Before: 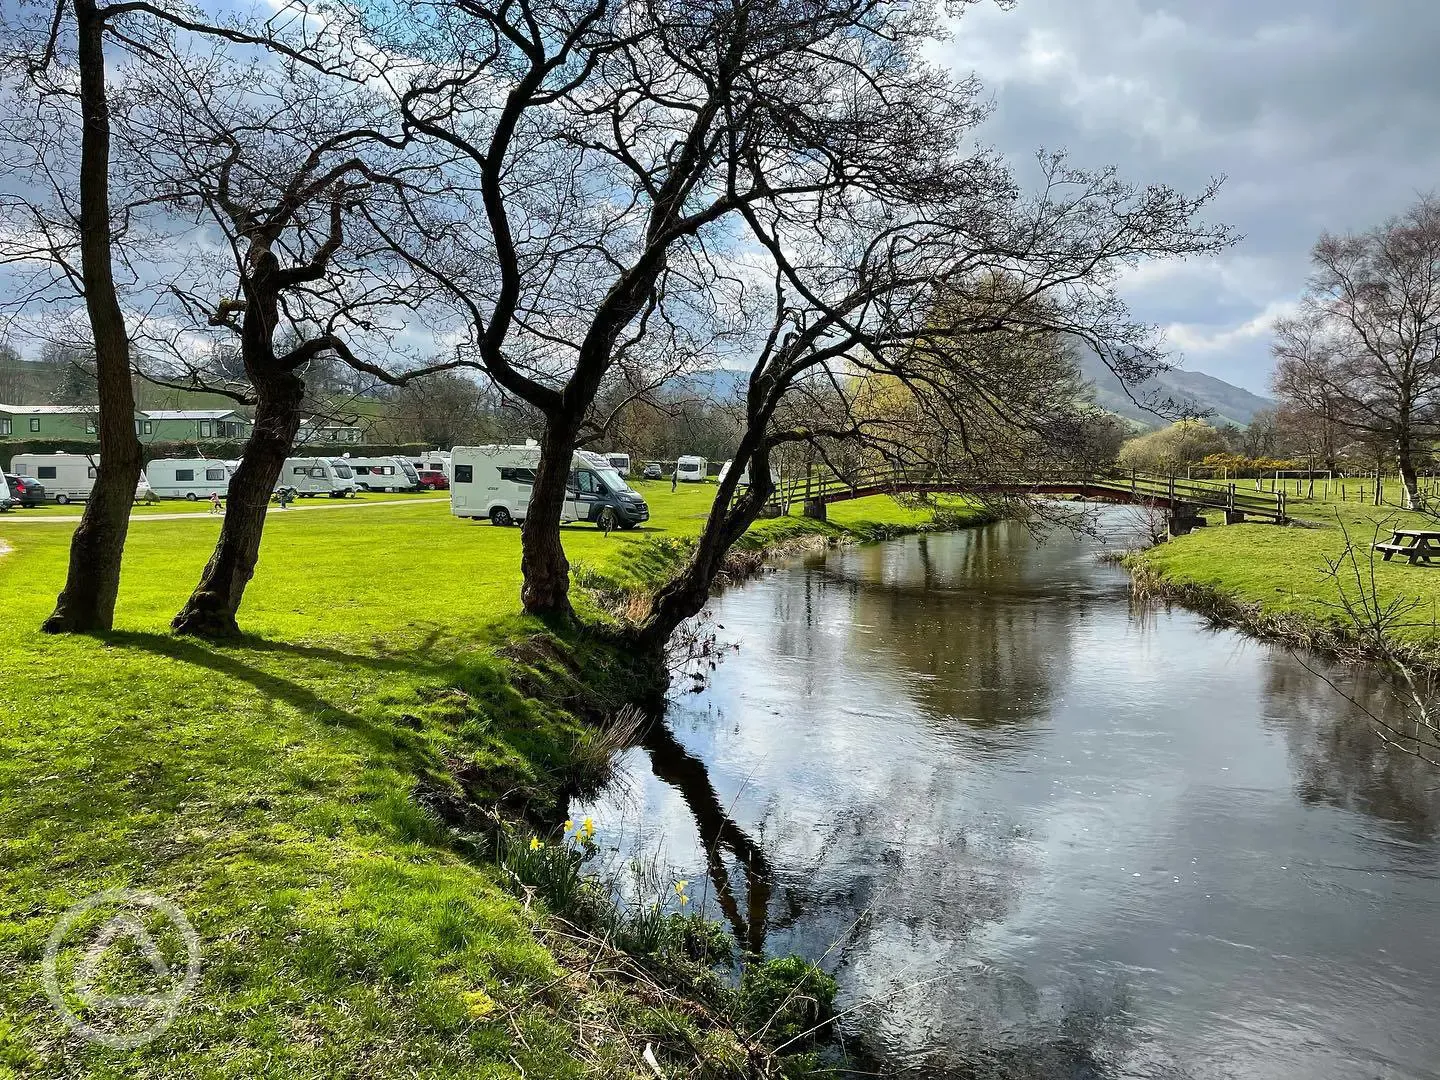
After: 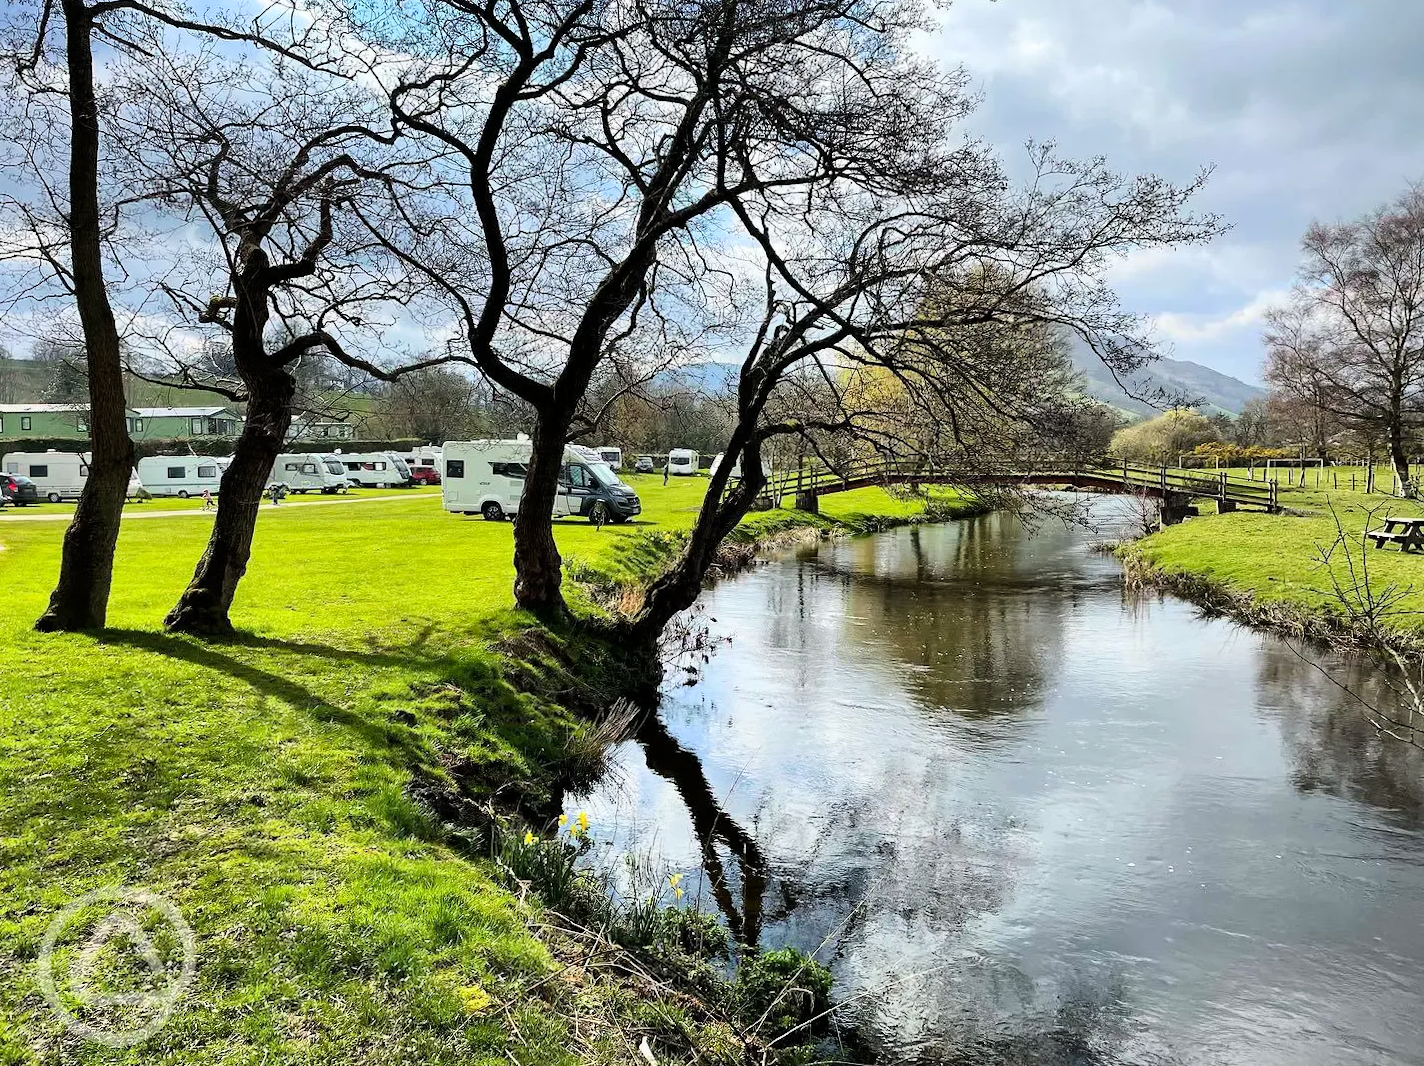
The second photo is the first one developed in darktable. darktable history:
rotate and perspective: rotation -0.45°, automatic cropping original format, crop left 0.008, crop right 0.992, crop top 0.012, crop bottom 0.988
tone curve: curves: ch0 [(0, 0) (0.004, 0.001) (0.133, 0.112) (0.325, 0.362) (0.832, 0.893) (1, 1)], color space Lab, linked channels, preserve colors none
